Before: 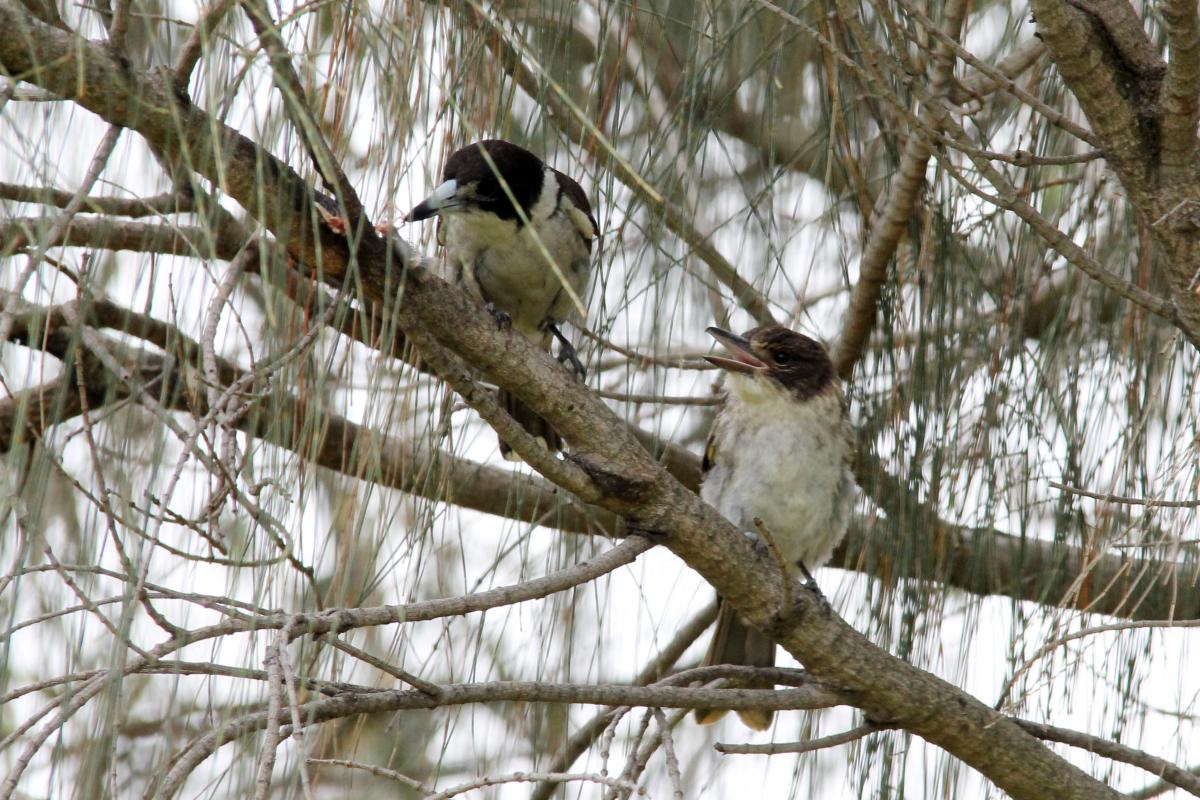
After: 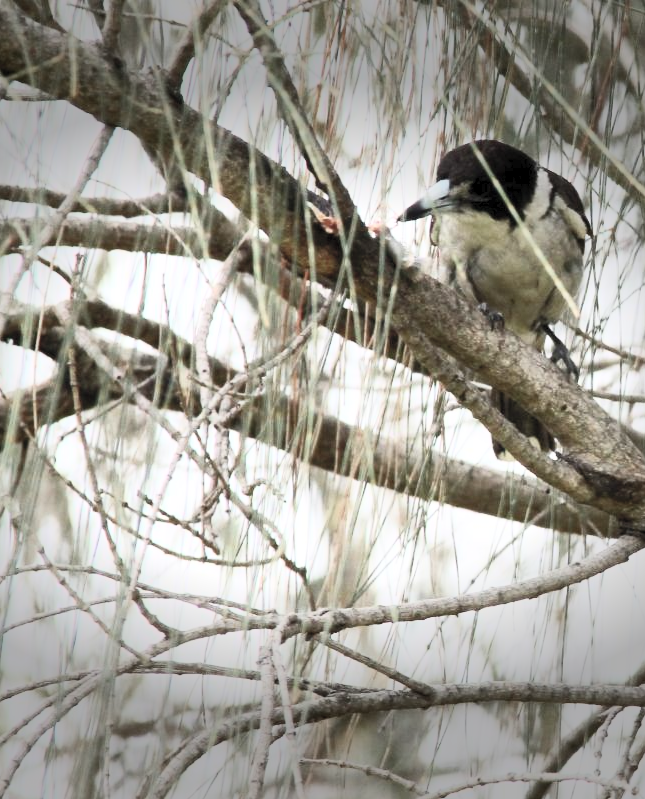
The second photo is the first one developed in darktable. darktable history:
crop: left 0.587%, right 45.588%, bottom 0.086%
vignetting: fall-off start 70.97%, brightness -0.584, saturation -0.118, width/height ratio 1.333
contrast brightness saturation: contrast 0.43, brightness 0.56, saturation -0.19
